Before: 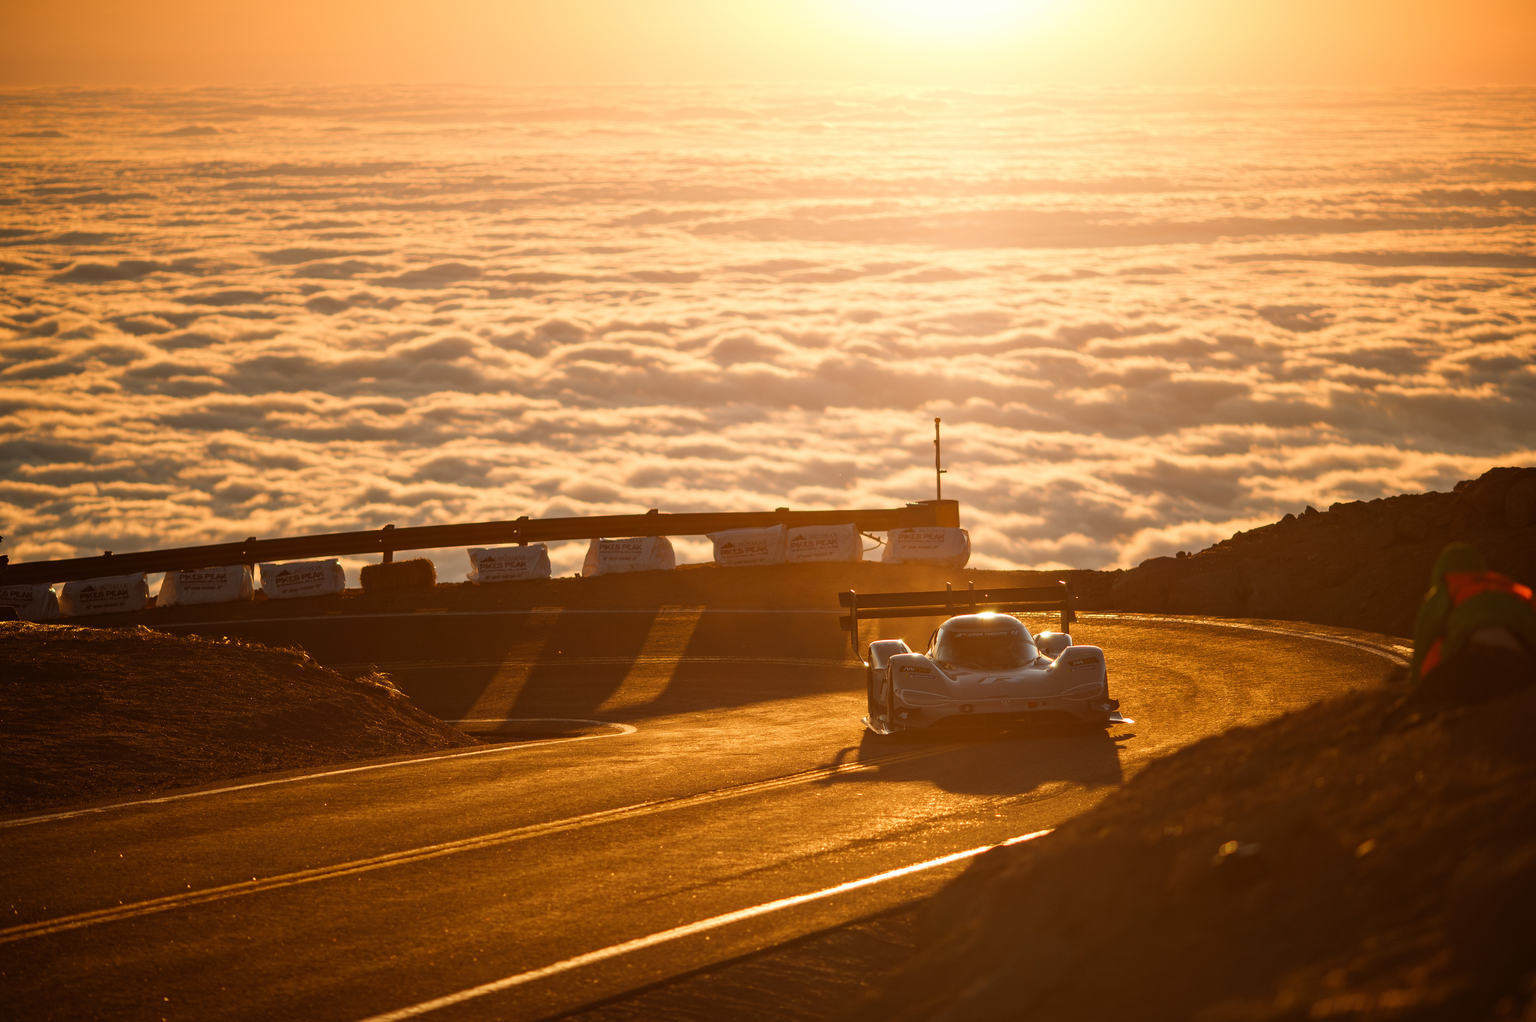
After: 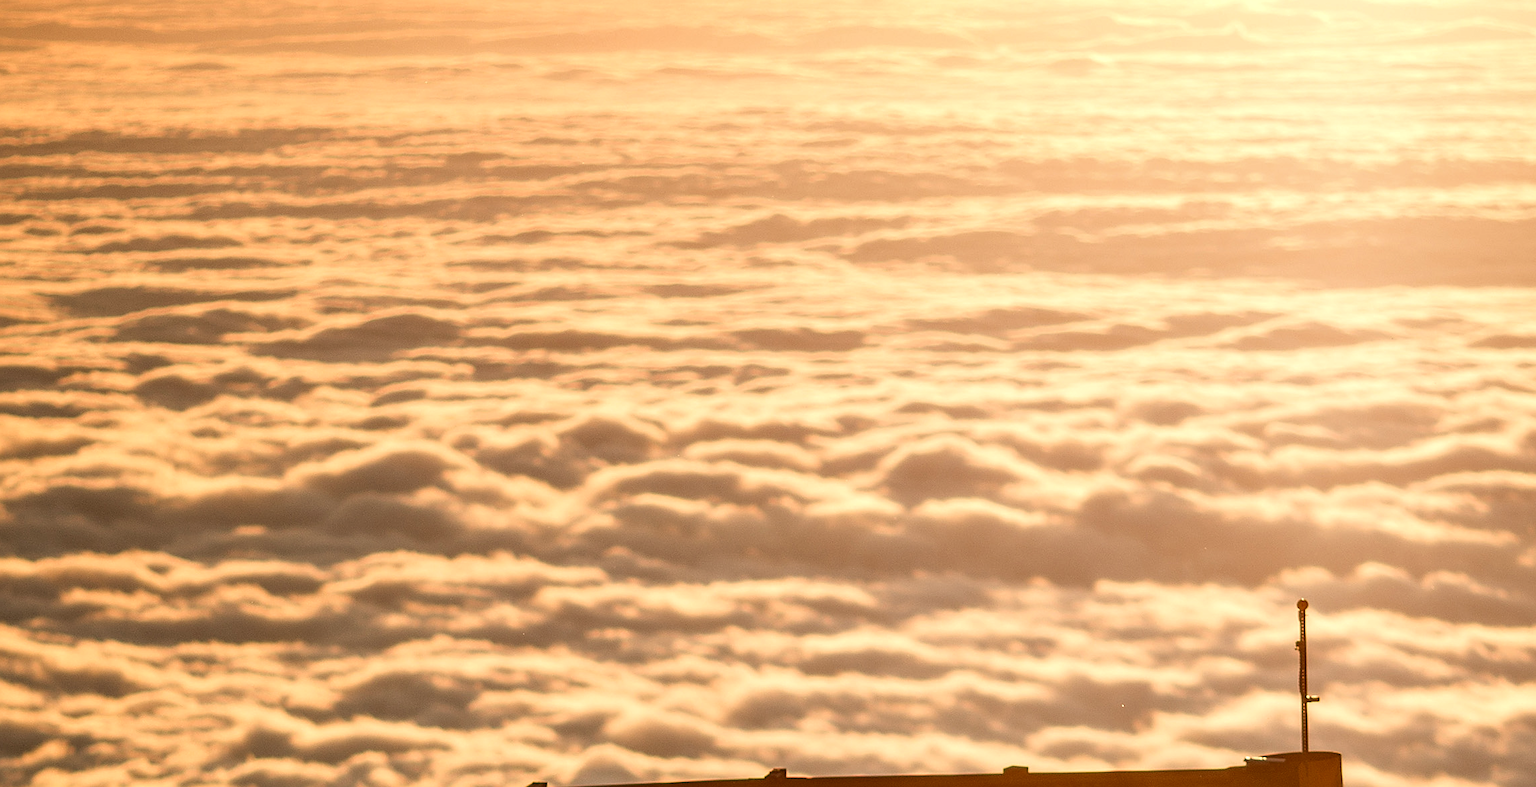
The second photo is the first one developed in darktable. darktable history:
local contrast: detail 150%
crop: left 15.145%, top 9.119%, right 30.716%, bottom 49.173%
sharpen: on, module defaults
